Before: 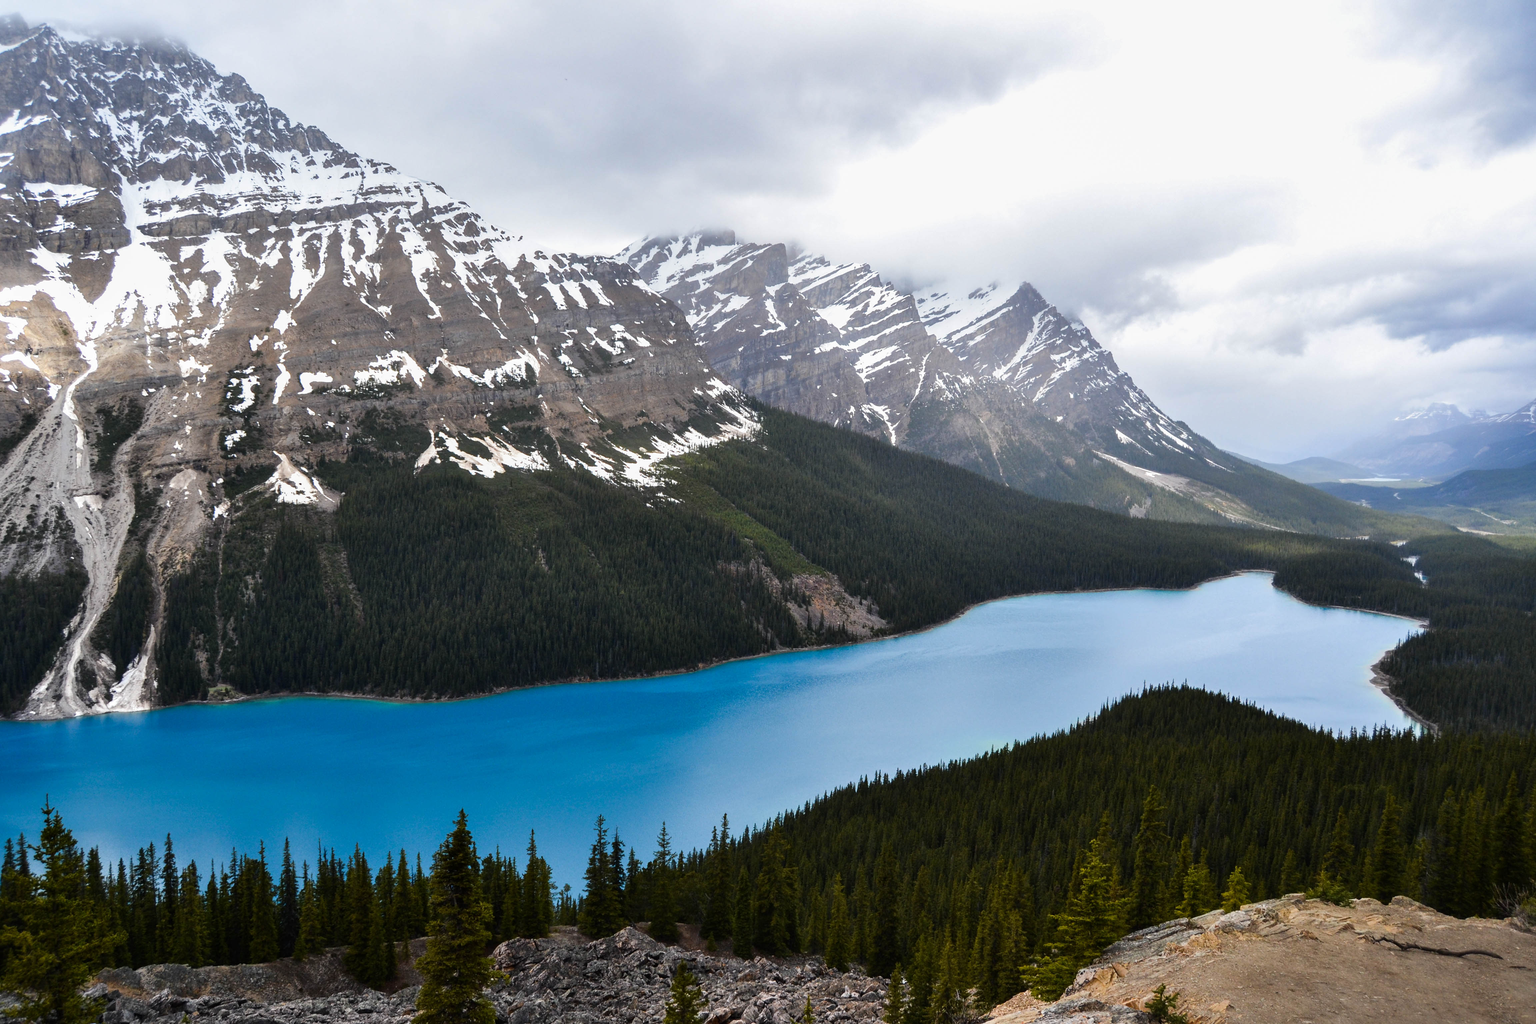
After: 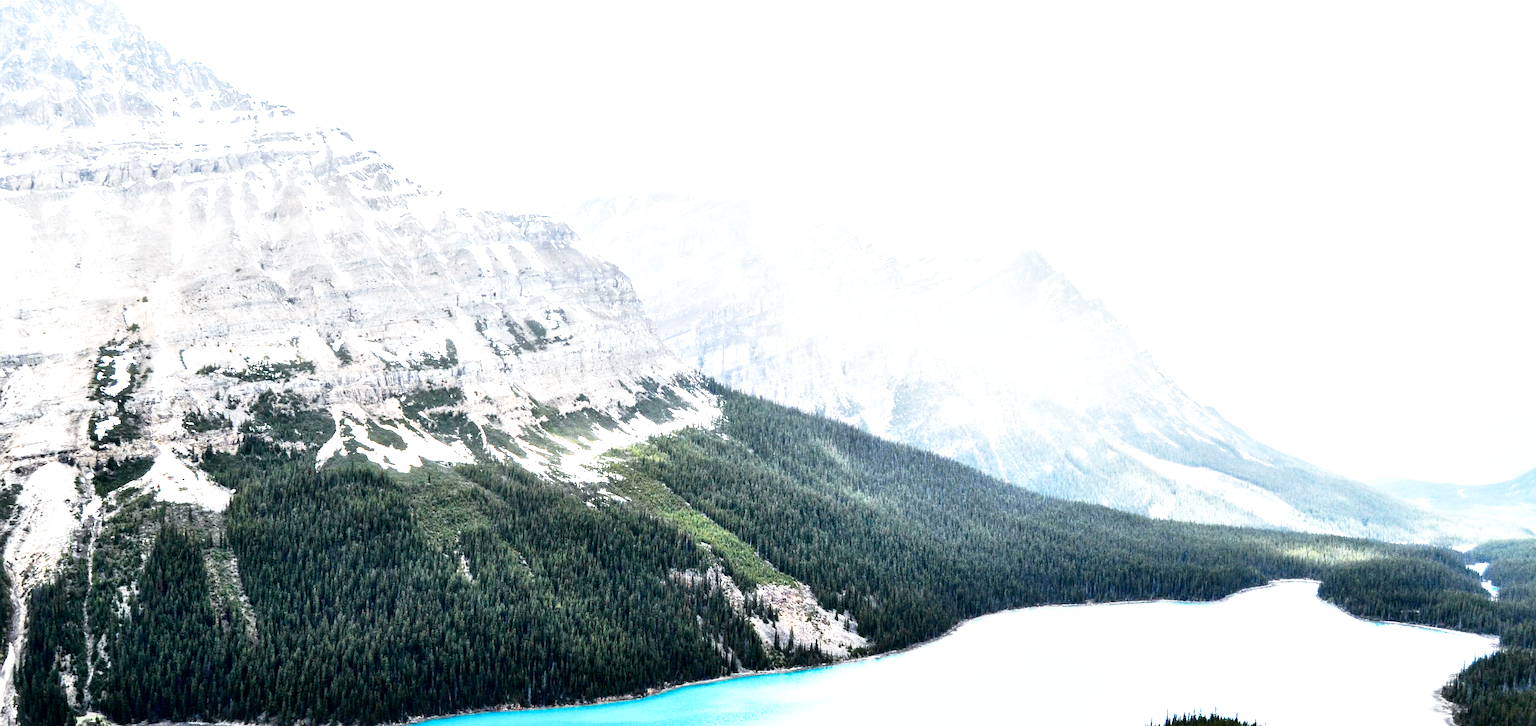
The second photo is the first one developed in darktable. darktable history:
crop and rotate: left 9.338%, top 7.141%, right 4.863%, bottom 32.007%
exposure: black level correction 0.001, exposure 1 EV, compensate highlight preservation false
color calibration: illuminant Planckian (black body), adaptation linear Bradford (ICC v4), x 0.362, y 0.366, temperature 4515.01 K
base curve: curves: ch0 [(0, 0) (0.012, 0.01) (0.073, 0.168) (0.31, 0.711) (0.645, 0.957) (1, 1)], preserve colors none
tone equalizer: -8 EV -0.727 EV, -7 EV -0.683 EV, -6 EV -0.621 EV, -5 EV -0.409 EV, -3 EV 0.39 EV, -2 EV 0.6 EV, -1 EV 0.693 EV, +0 EV 0.735 EV, edges refinement/feathering 500, mask exposure compensation -1.57 EV, preserve details no
local contrast: mode bilateral grid, contrast 24, coarseness 60, detail 152%, midtone range 0.2
